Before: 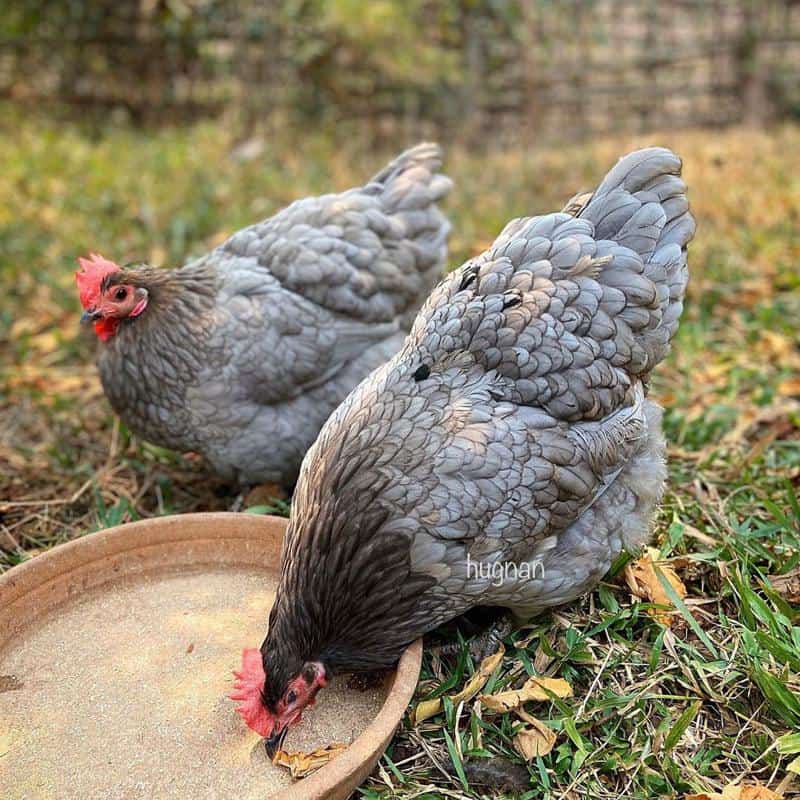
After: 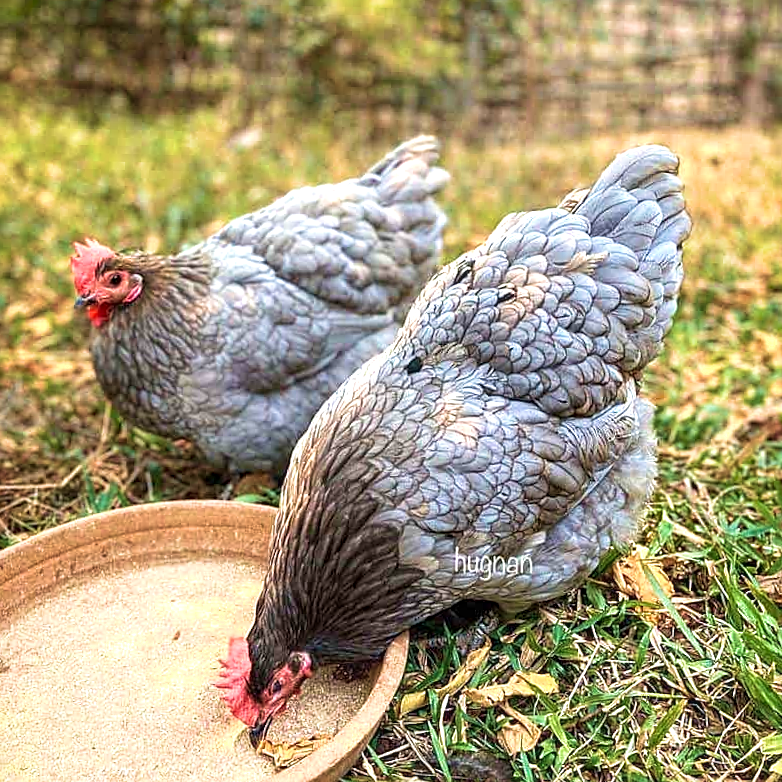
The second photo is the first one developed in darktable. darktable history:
crop and rotate: angle -1.3°
exposure: black level correction 0, exposure 0.498 EV, compensate exposure bias true, compensate highlight preservation false
local contrast: on, module defaults
velvia: strength 50.28%
sharpen: amount 0.496
shadows and highlights: shadows 1.47, highlights 38.63
